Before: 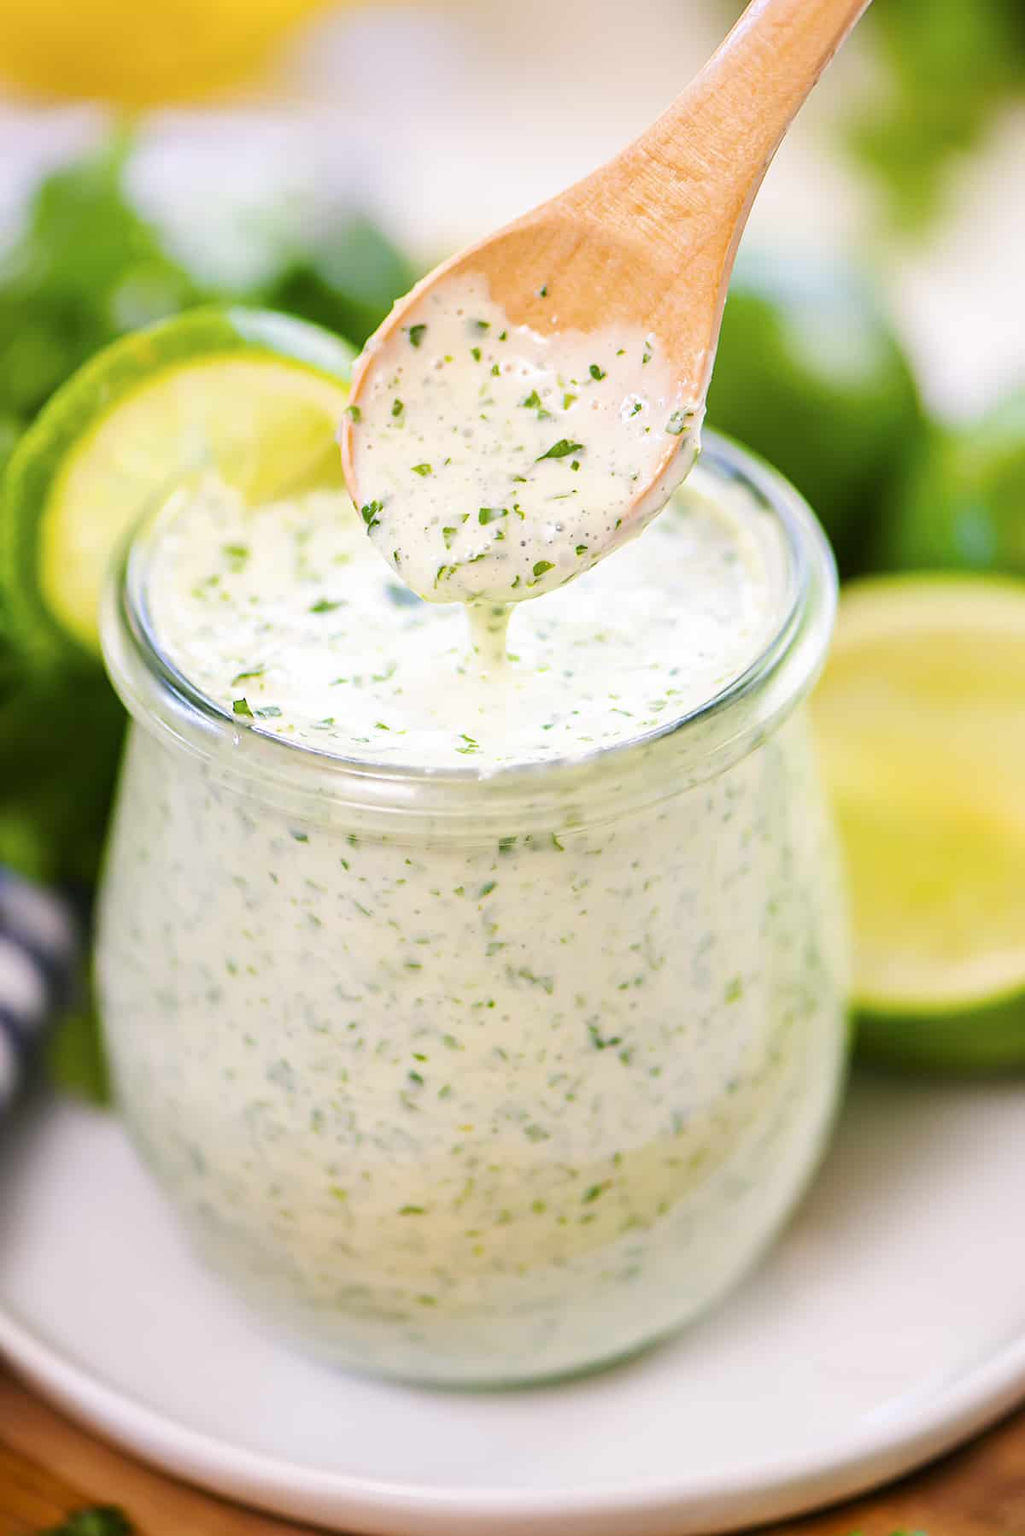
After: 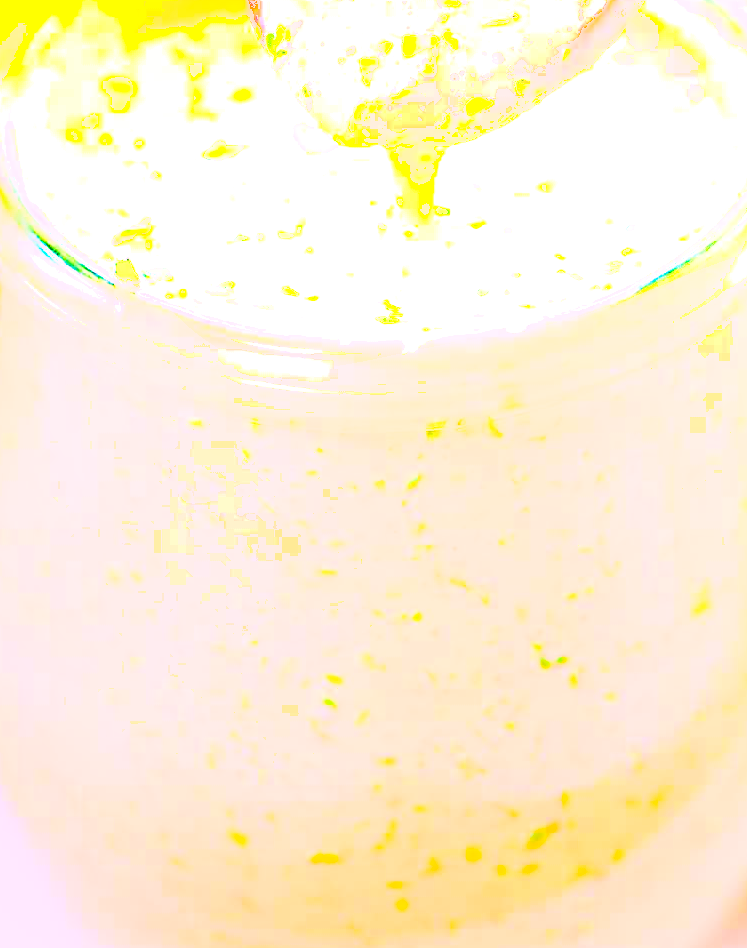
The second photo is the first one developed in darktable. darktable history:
tone equalizer: -8 EV 0.042 EV
crop: left 13.245%, top 31.145%, right 24.449%, bottom 16.093%
haze removal: strength 0.297, distance 0.243, adaptive false
exposure: black level correction 0, exposure 0.499 EV, compensate highlight preservation false
color correction: highlights a* 16.6, highlights b* 0.225, shadows a* -15.09, shadows b* -14.65, saturation 1.46
local contrast: on, module defaults
shadows and highlights: shadows -39.91, highlights 64.57, soften with gaussian
color balance rgb: linear chroma grading › shadows 9.438%, linear chroma grading › highlights 10.546%, linear chroma grading › global chroma 14.949%, linear chroma grading › mid-tones 14.966%, perceptual saturation grading › global saturation 23.845%, perceptual saturation grading › highlights -23.625%, perceptual saturation grading › mid-tones 24.702%, perceptual saturation grading › shadows 39.199%, global vibrance 14.152%
